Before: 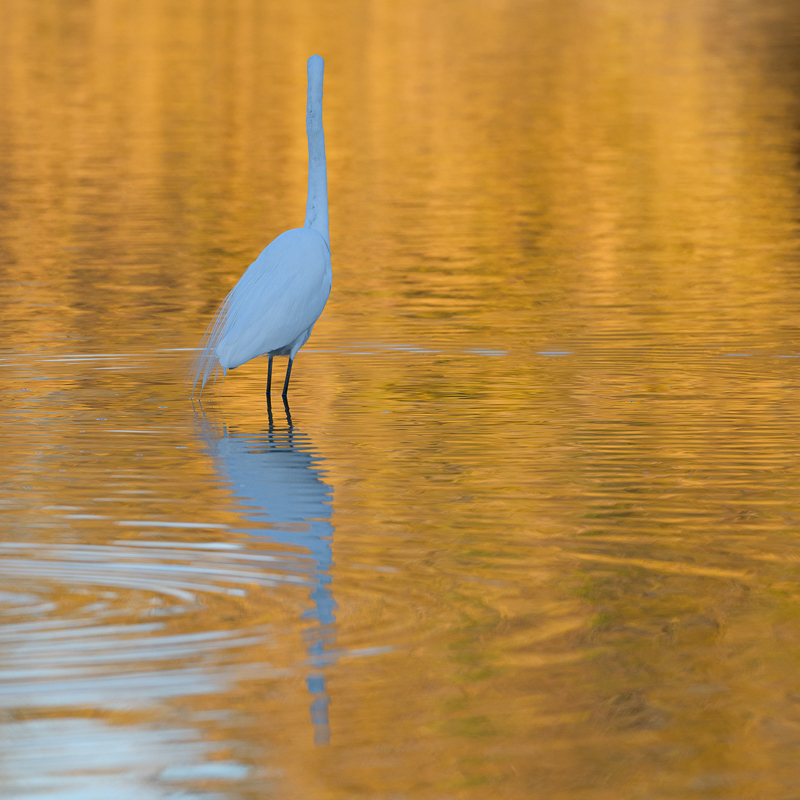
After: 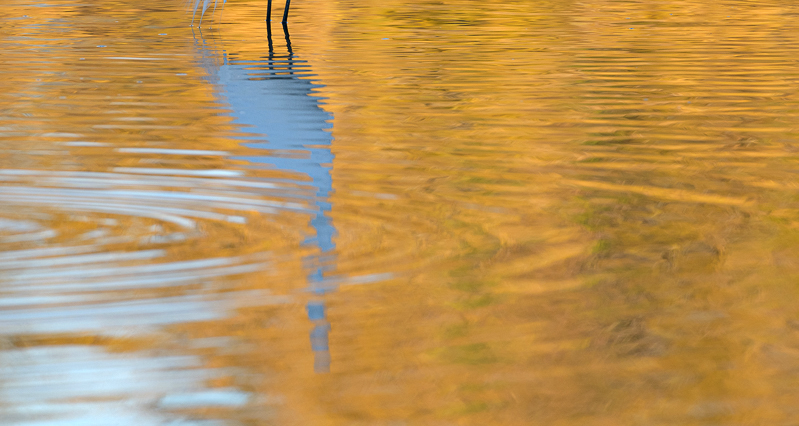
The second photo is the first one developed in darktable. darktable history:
tone curve: curves: ch0 [(0, 0) (0.003, 0.016) (0.011, 0.015) (0.025, 0.017) (0.044, 0.026) (0.069, 0.034) (0.1, 0.043) (0.136, 0.068) (0.177, 0.119) (0.224, 0.175) (0.277, 0.251) (0.335, 0.328) (0.399, 0.415) (0.468, 0.499) (0.543, 0.58) (0.623, 0.659) (0.709, 0.731) (0.801, 0.807) (0.898, 0.895) (1, 1)], color space Lab, independent channels, preserve colors none
crop and rotate: top 46.682%, right 0.091%
shadows and highlights: shadows 13.78, white point adjustment 1.13, soften with gaussian
tone equalizer: -8 EV -0.444 EV, -7 EV -0.411 EV, -6 EV -0.306 EV, -5 EV -0.248 EV, -3 EV 0.243 EV, -2 EV 0.341 EV, -1 EV 0.39 EV, +0 EV 0.409 EV, mask exposure compensation -0.494 EV
